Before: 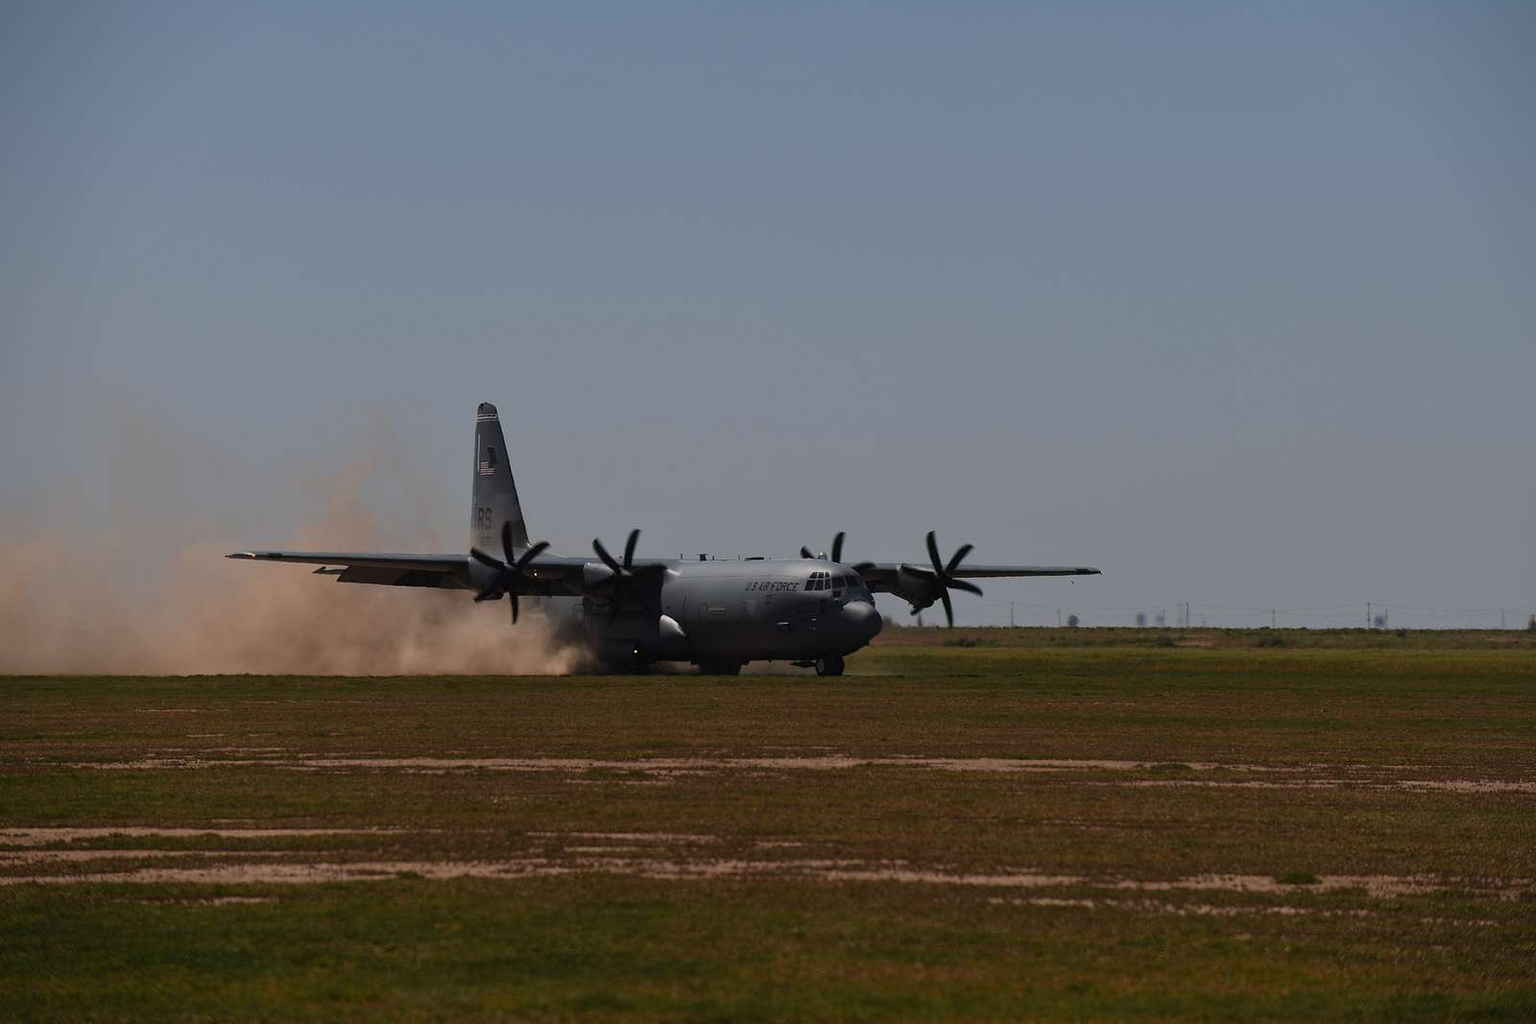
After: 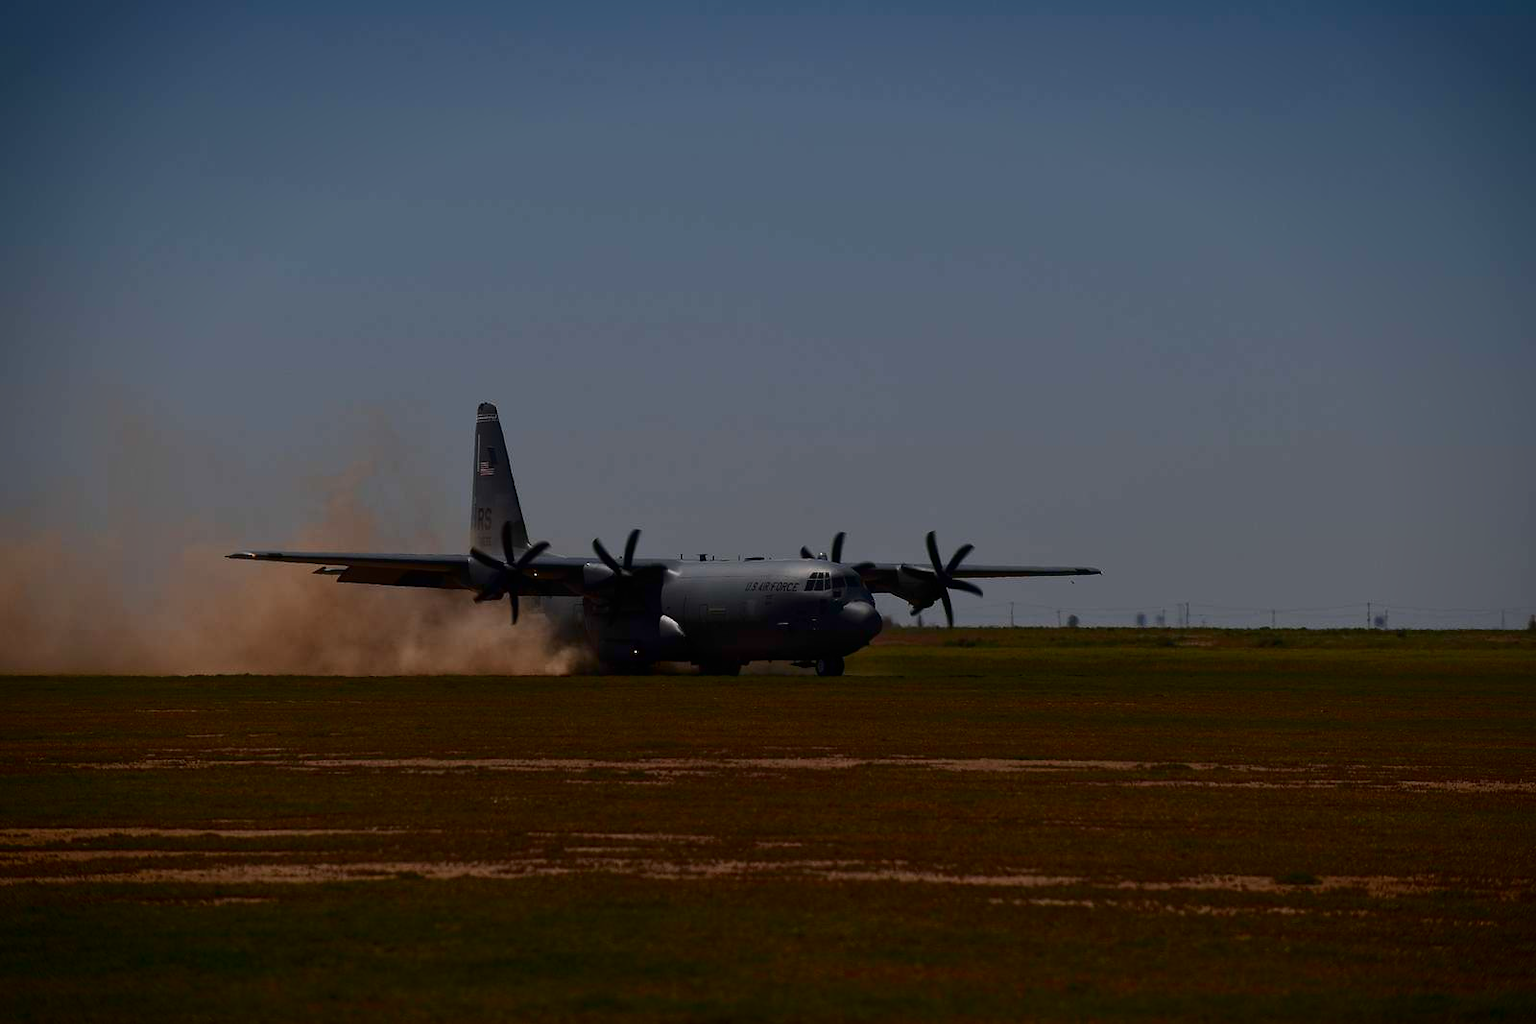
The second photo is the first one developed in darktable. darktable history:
vignetting: saturation 0.377, automatic ratio true
contrast brightness saturation: brightness -0.246, saturation 0.198
